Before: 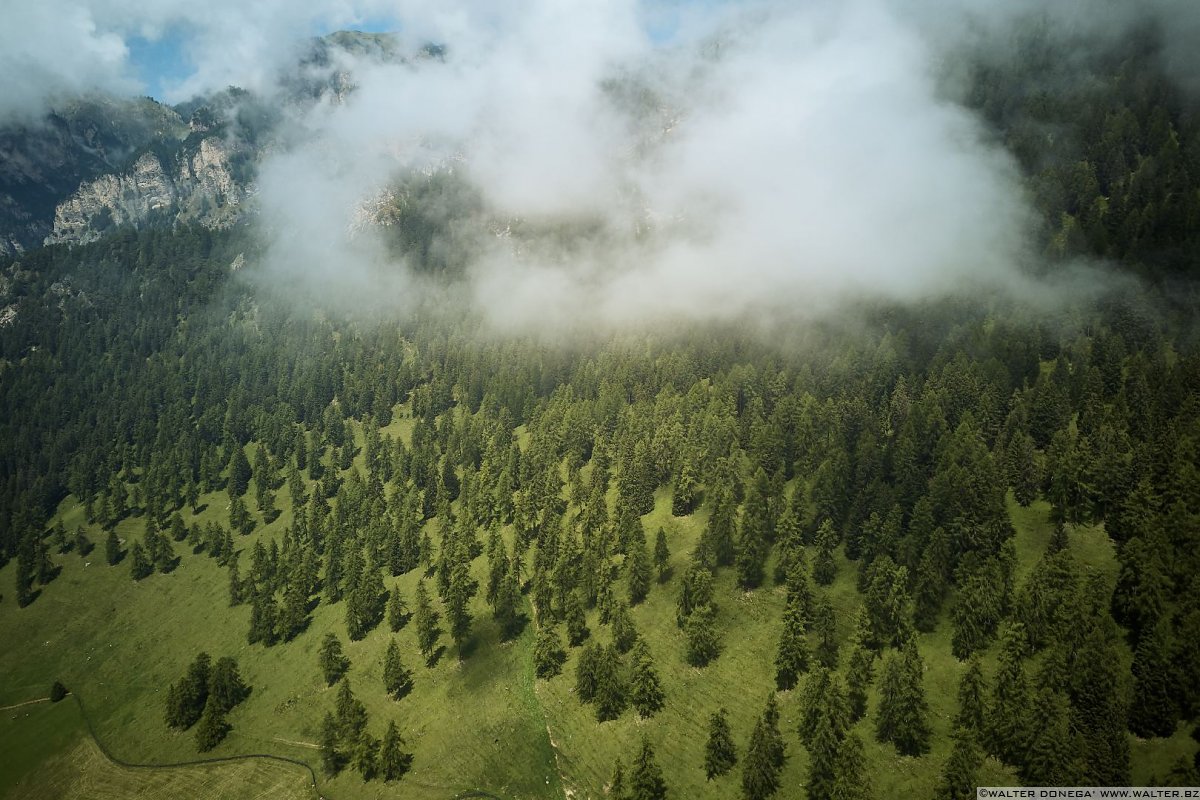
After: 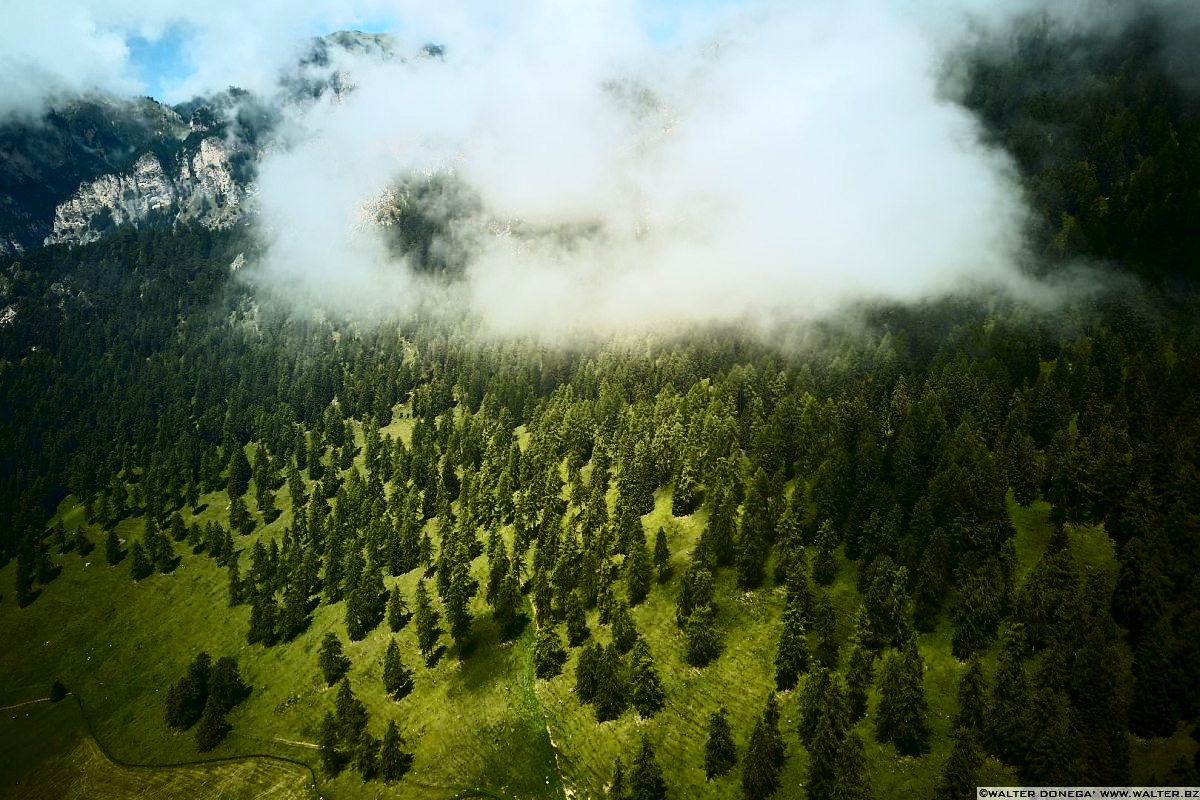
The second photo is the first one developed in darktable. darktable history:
tone curve: curves: ch0 [(0, 0) (0.003, 0.006) (0.011, 0.006) (0.025, 0.008) (0.044, 0.014) (0.069, 0.02) (0.1, 0.025) (0.136, 0.037) (0.177, 0.053) (0.224, 0.086) (0.277, 0.13) (0.335, 0.189) (0.399, 0.253) (0.468, 0.375) (0.543, 0.521) (0.623, 0.671) (0.709, 0.789) (0.801, 0.841) (0.898, 0.889) (1, 1)], color space Lab, independent channels, preserve colors none
color balance rgb: perceptual saturation grading › global saturation 25.562%, perceptual brilliance grading › global brilliance 2.715%, perceptual brilliance grading › highlights -3.394%, perceptual brilliance grading › shadows 3.388%
levels: mode automatic, levels [0, 0.478, 1]
